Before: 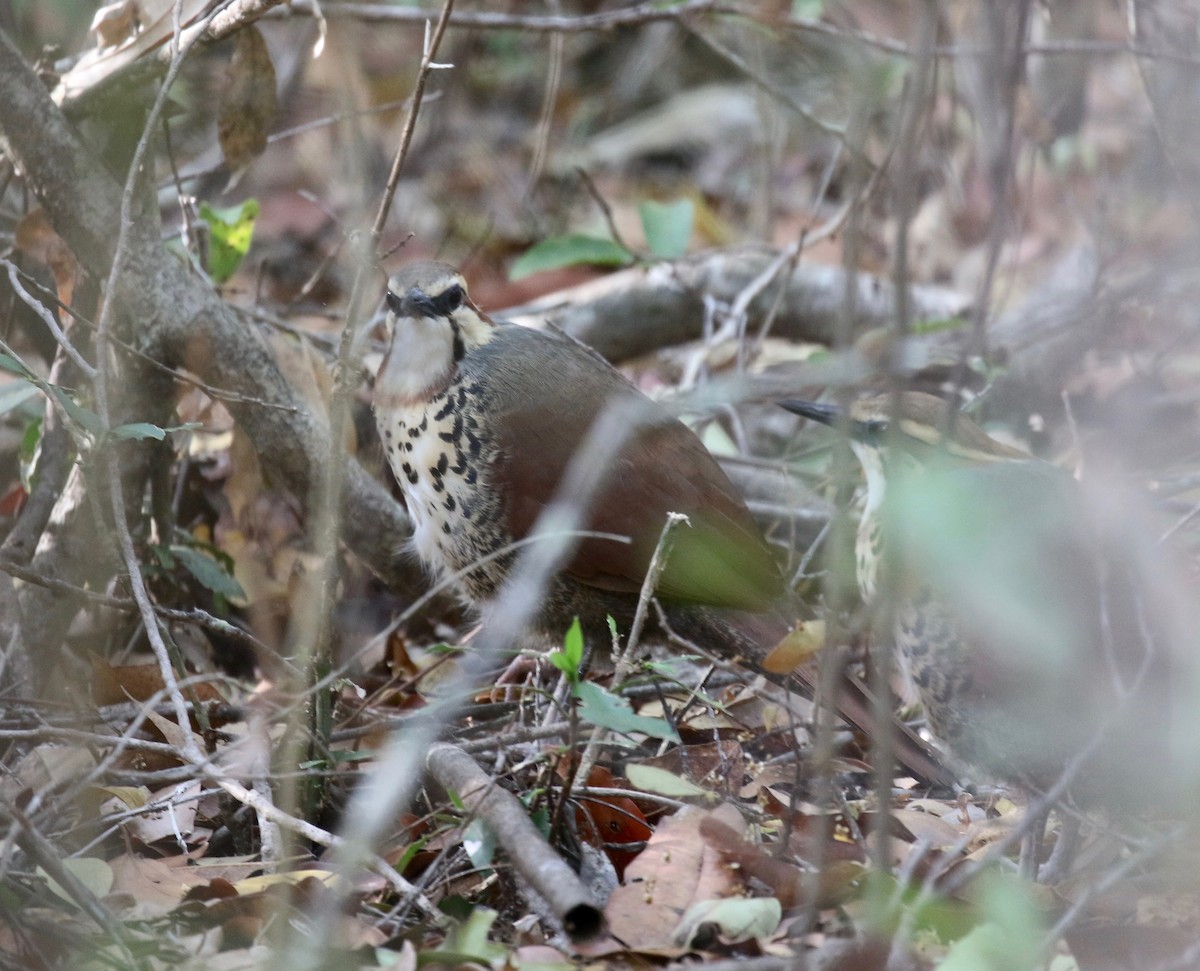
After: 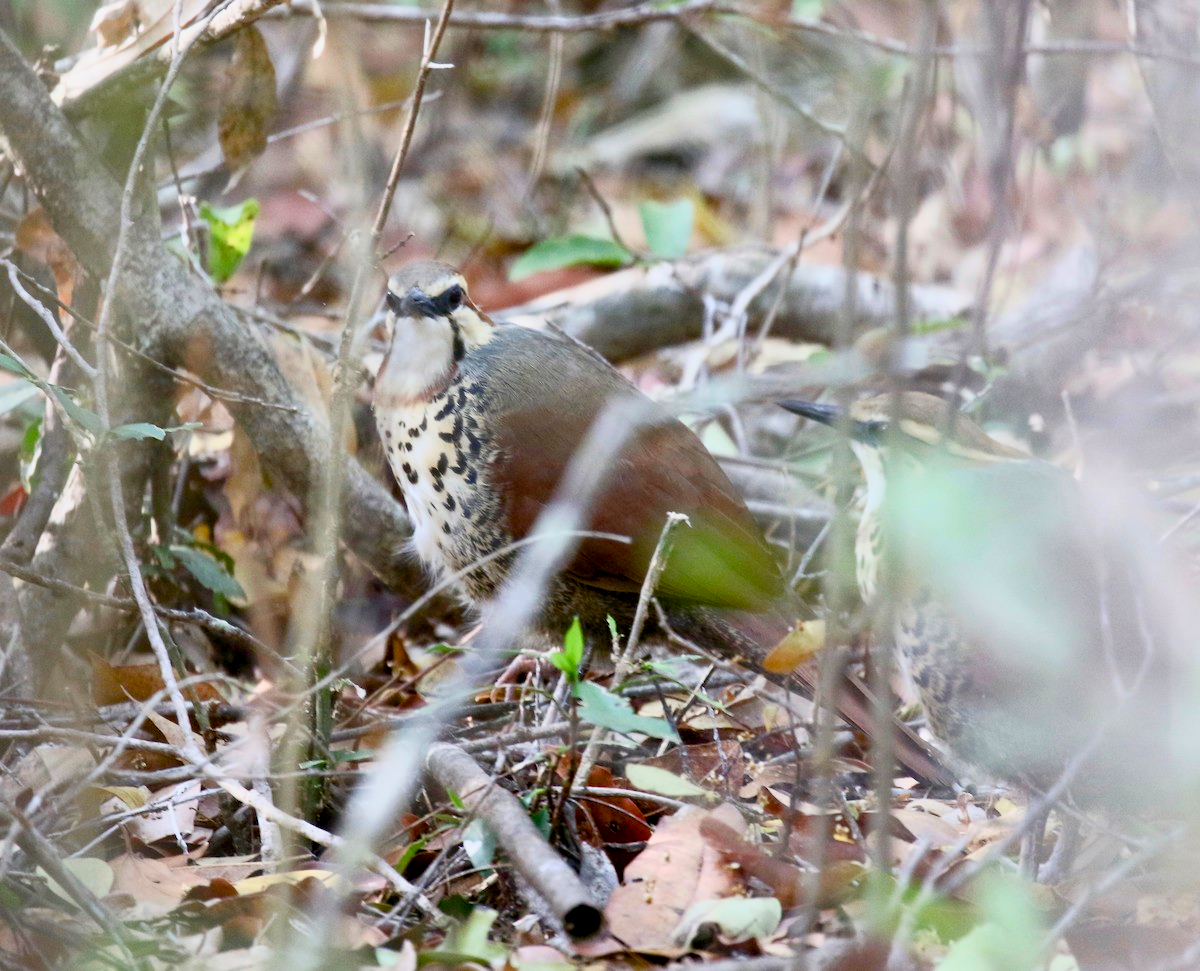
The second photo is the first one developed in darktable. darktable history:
exposure: black level correction 0.007, exposure 0.157 EV, compensate exposure bias true, compensate highlight preservation false
base curve: curves: ch0 [(0, 0) (0.088, 0.125) (0.176, 0.251) (0.354, 0.501) (0.613, 0.749) (1, 0.877)]
color balance rgb: perceptual saturation grading › global saturation 20%, perceptual saturation grading › highlights -25.744%, perceptual saturation grading › shadows 50.184%
